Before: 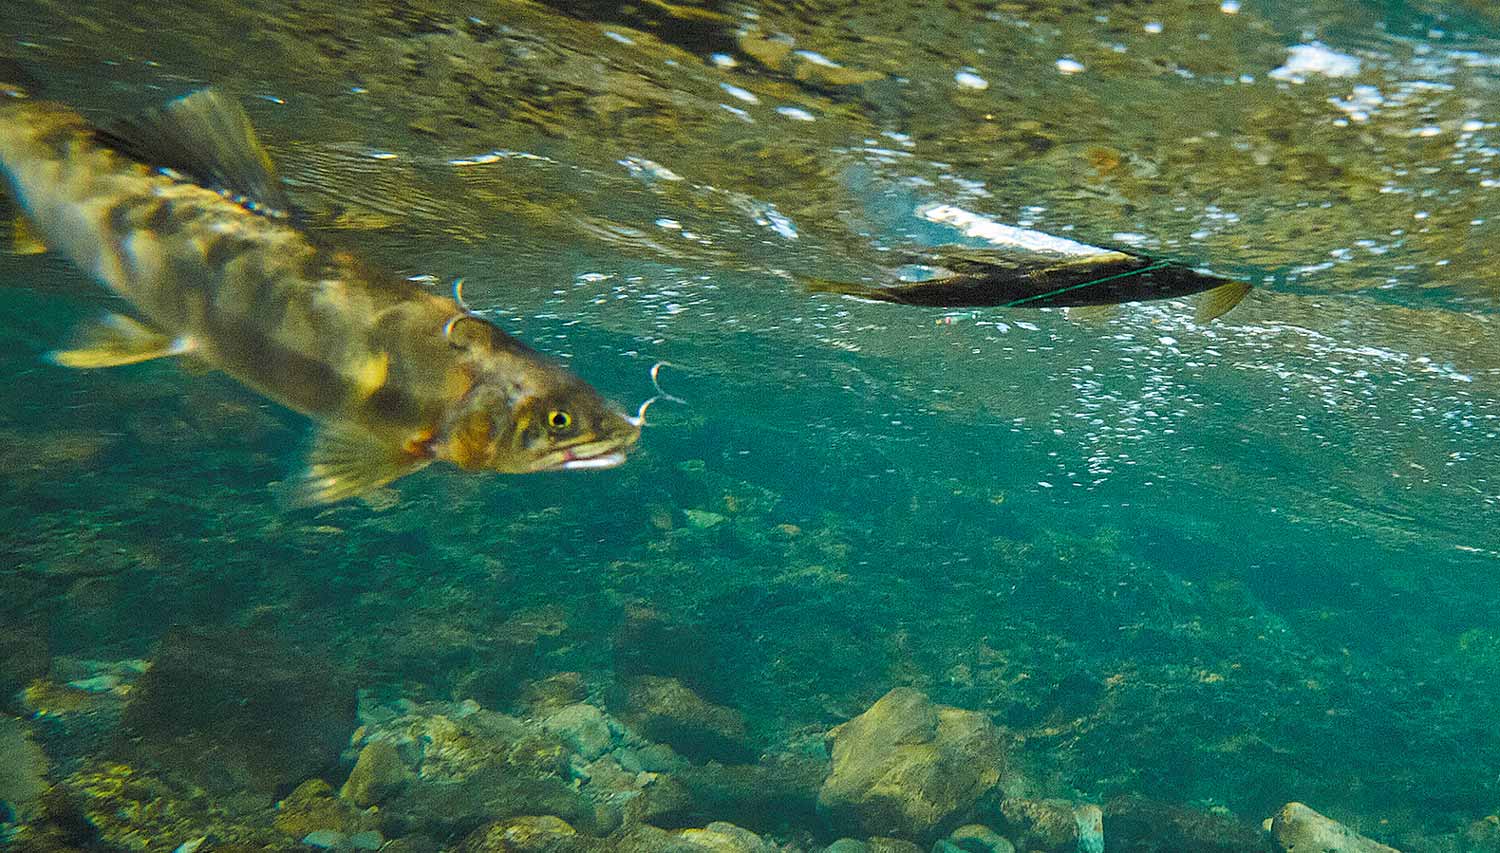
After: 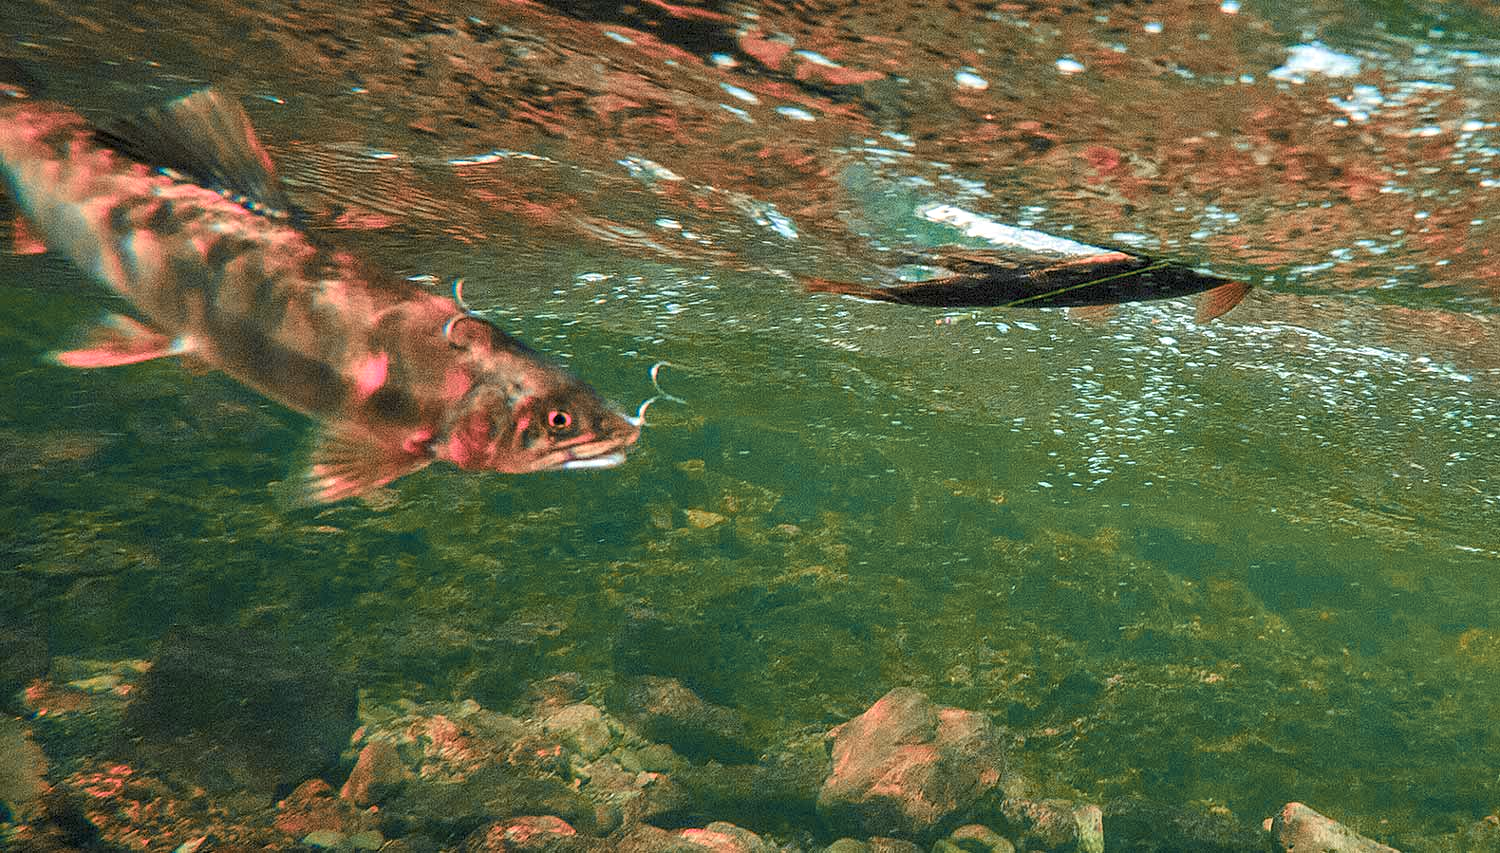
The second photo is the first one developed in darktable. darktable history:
local contrast: on, module defaults
color zones: curves: ch2 [(0, 0.488) (0.143, 0.417) (0.286, 0.212) (0.429, 0.179) (0.571, 0.154) (0.714, 0.415) (0.857, 0.495) (1, 0.488)]
